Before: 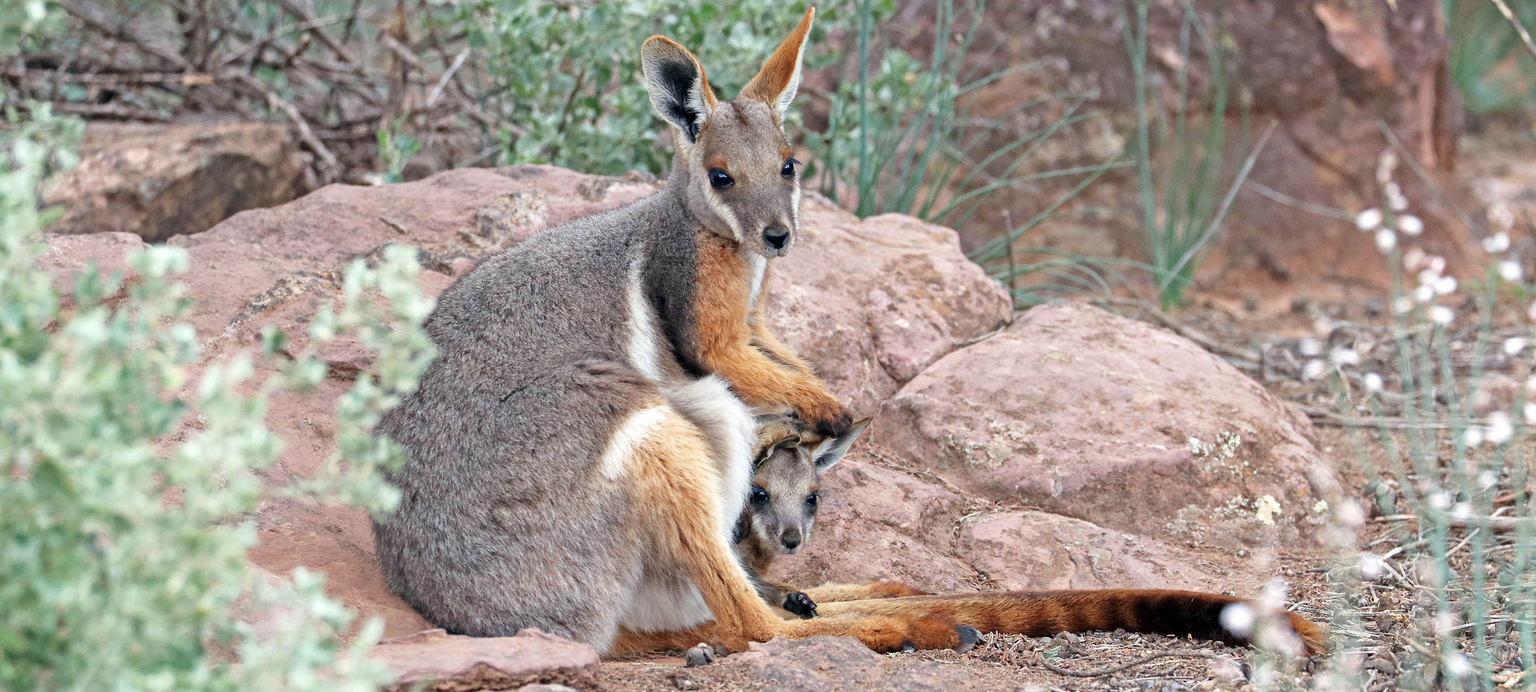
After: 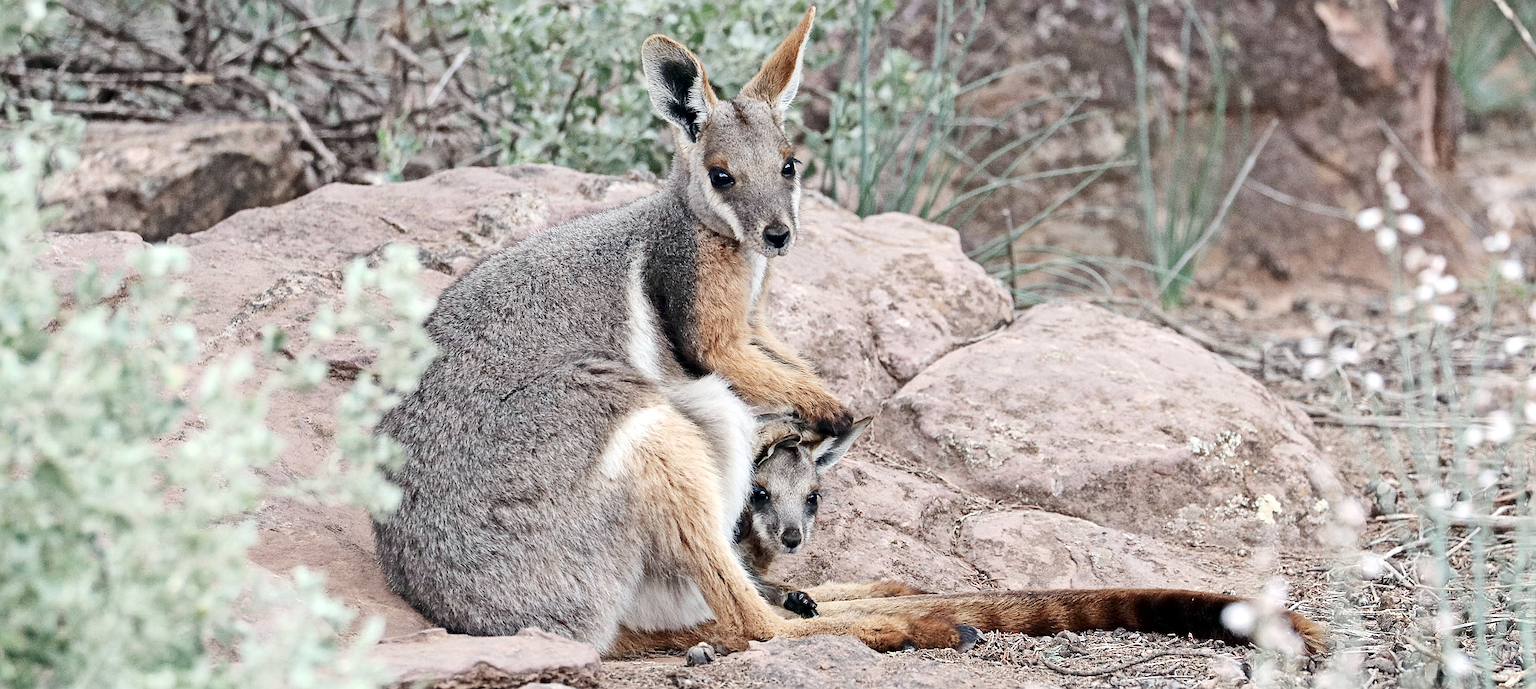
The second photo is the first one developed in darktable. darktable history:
contrast brightness saturation: contrast 0.247, saturation -0.307
local contrast: mode bilateral grid, contrast 10, coarseness 26, detail 111%, midtone range 0.2
crop: top 0.181%, bottom 0.139%
base curve: curves: ch0 [(0, 0) (0.235, 0.266) (0.503, 0.496) (0.786, 0.72) (1, 1)], preserve colors none
sharpen: on, module defaults
